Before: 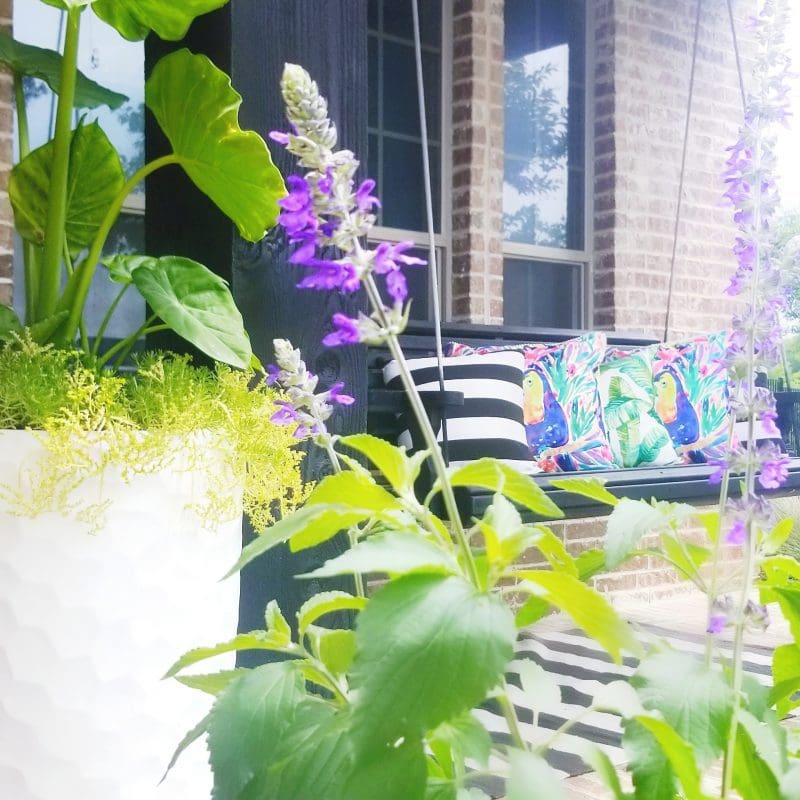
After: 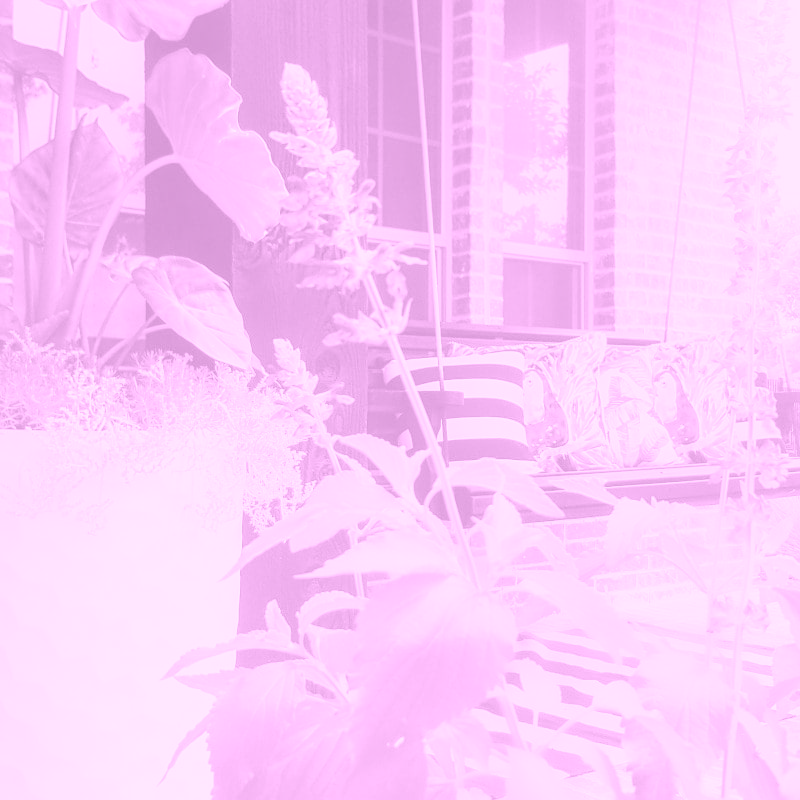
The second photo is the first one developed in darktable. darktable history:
colorize: hue 331.2°, saturation 75%, source mix 30.28%, lightness 70.52%, version 1
local contrast: on, module defaults
sharpen: amount 0.2
